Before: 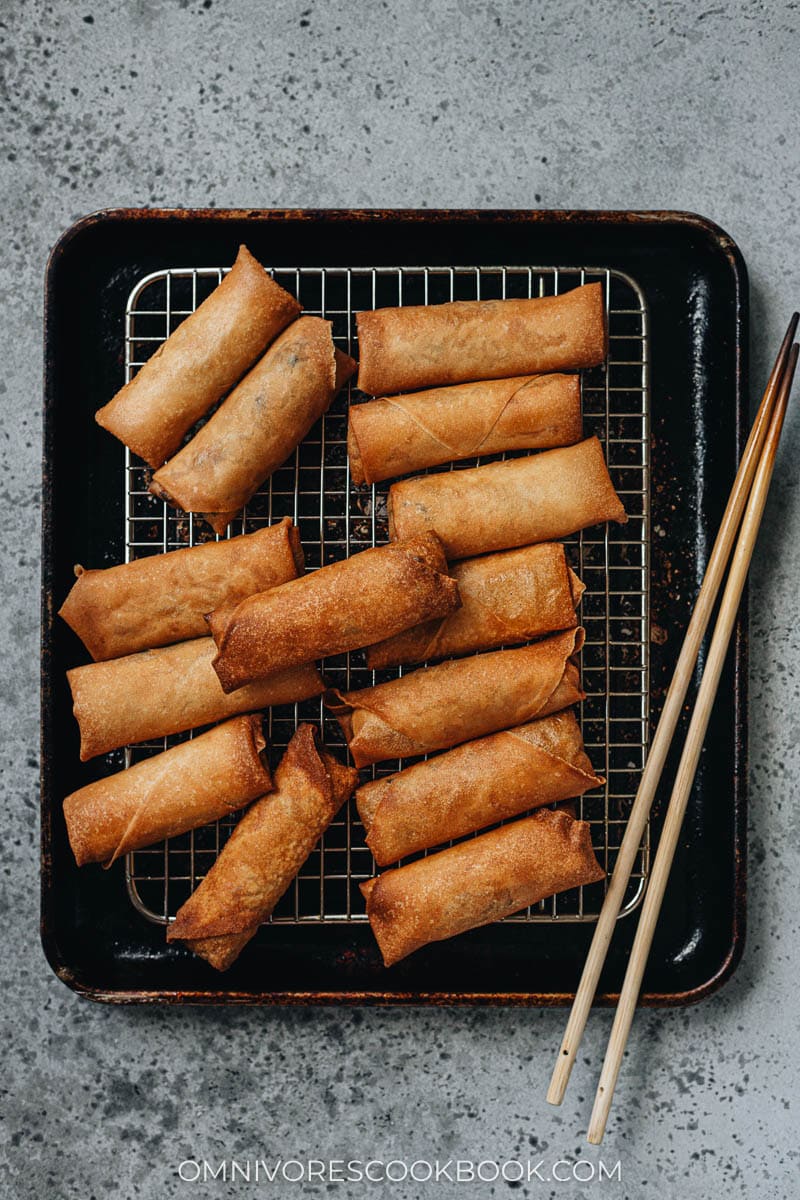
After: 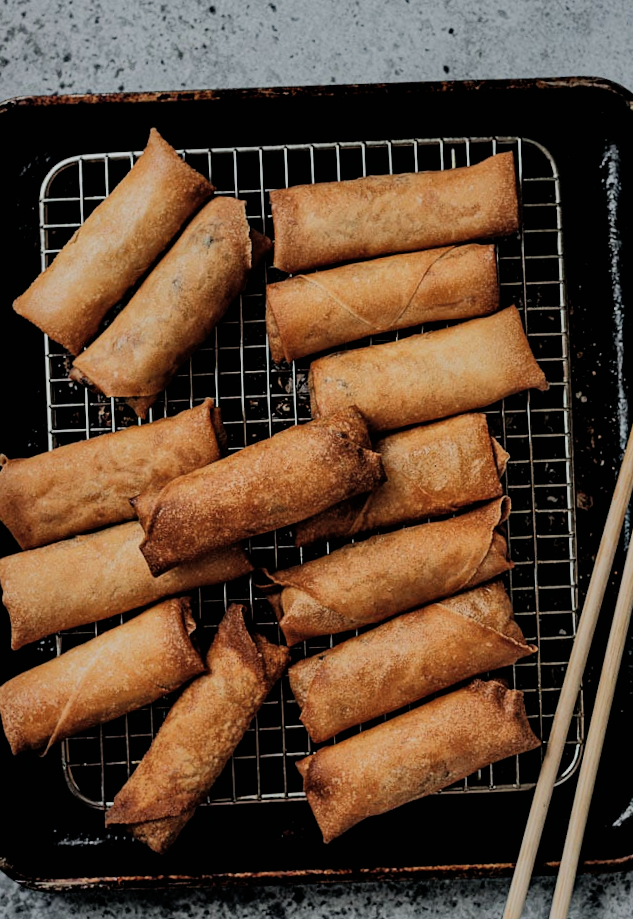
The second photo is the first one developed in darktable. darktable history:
shadows and highlights: shadows 40, highlights -60
rotate and perspective: rotation -2.29°, automatic cropping off
filmic rgb: black relative exposure -5 EV, hardness 2.88, contrast 1.3, highlights saturation mix -10%
contrast brightness saturation: contrast 0.11, saturation -0.17
haze removal: compatibility mode true, adaptive false
crop and rotate: left 11.831%, top 11.346%, right 13.429%, bottom 13.899%
